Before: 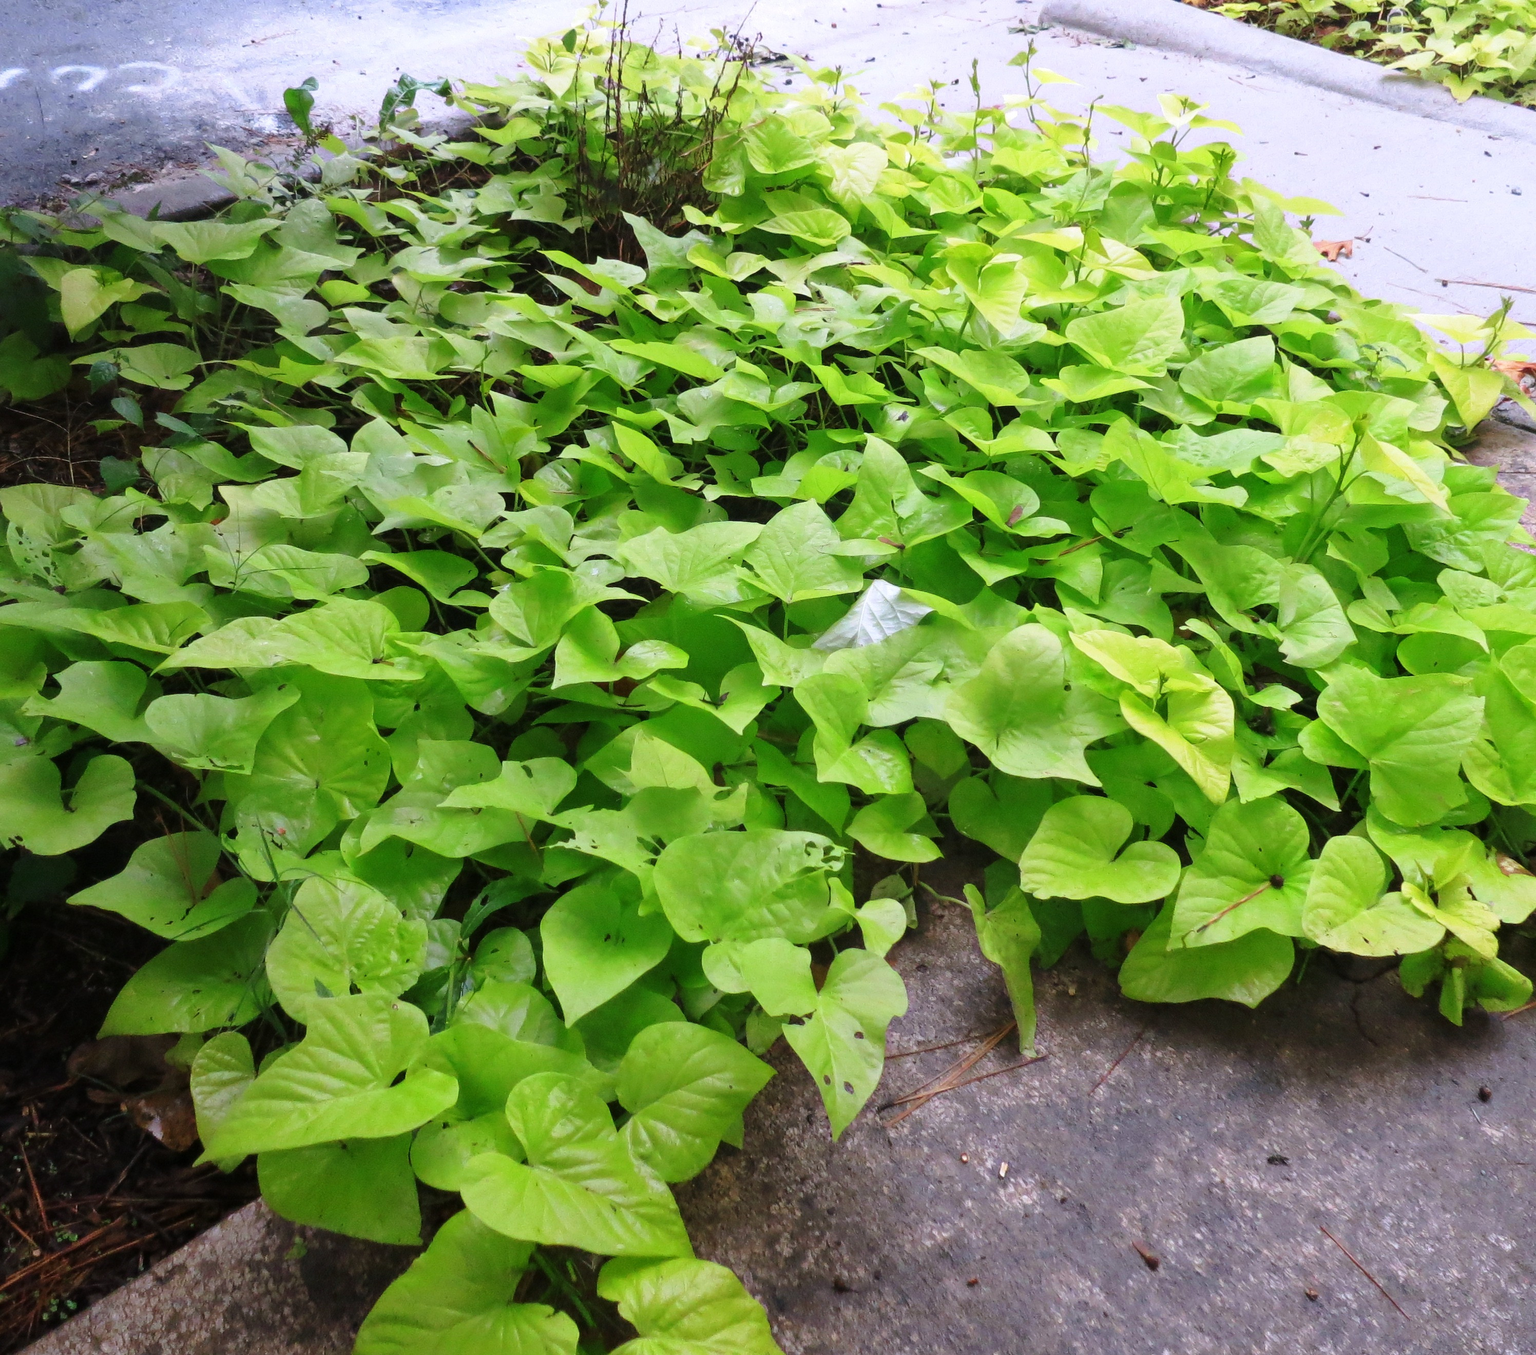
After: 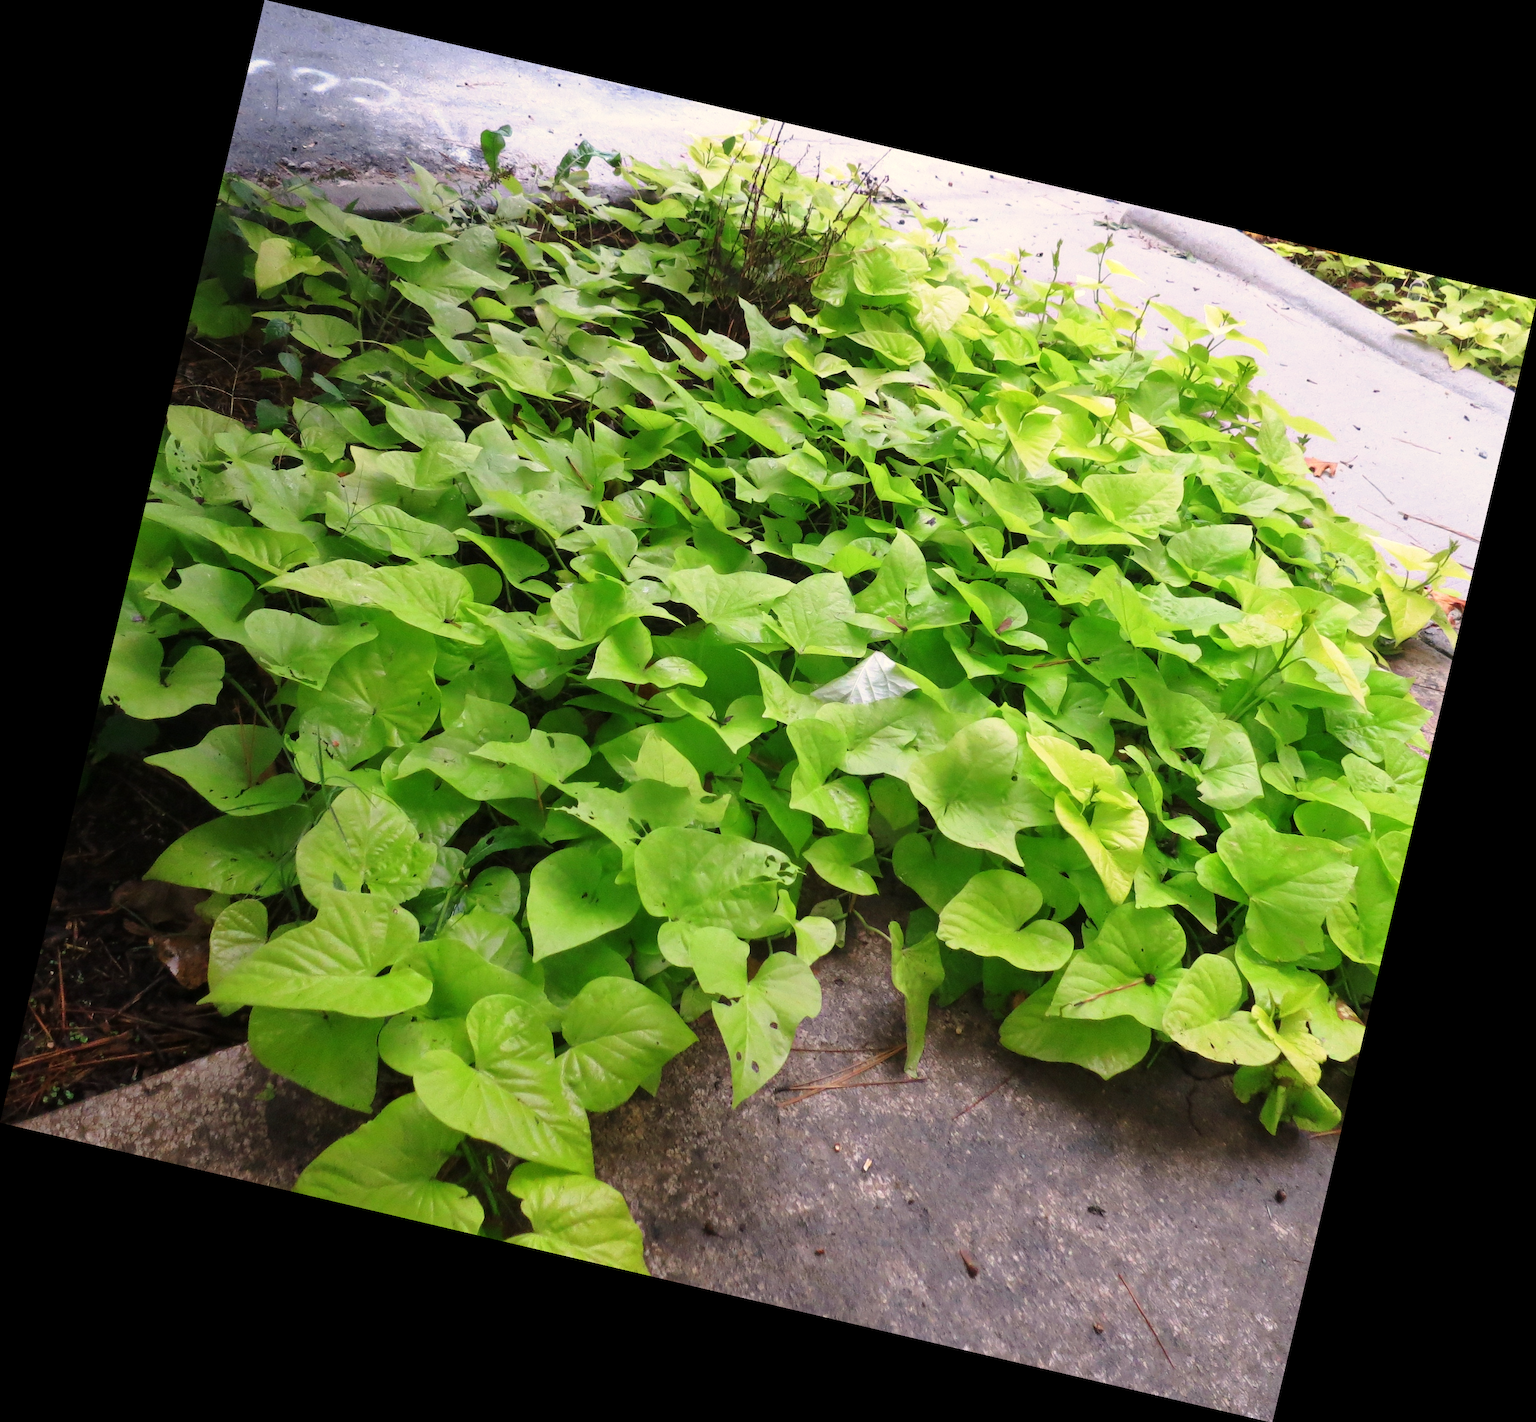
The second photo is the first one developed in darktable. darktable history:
white balance: red 1.045, blue 0.932
rotate and perspective: rotation 13.27°, automatic cropping off
